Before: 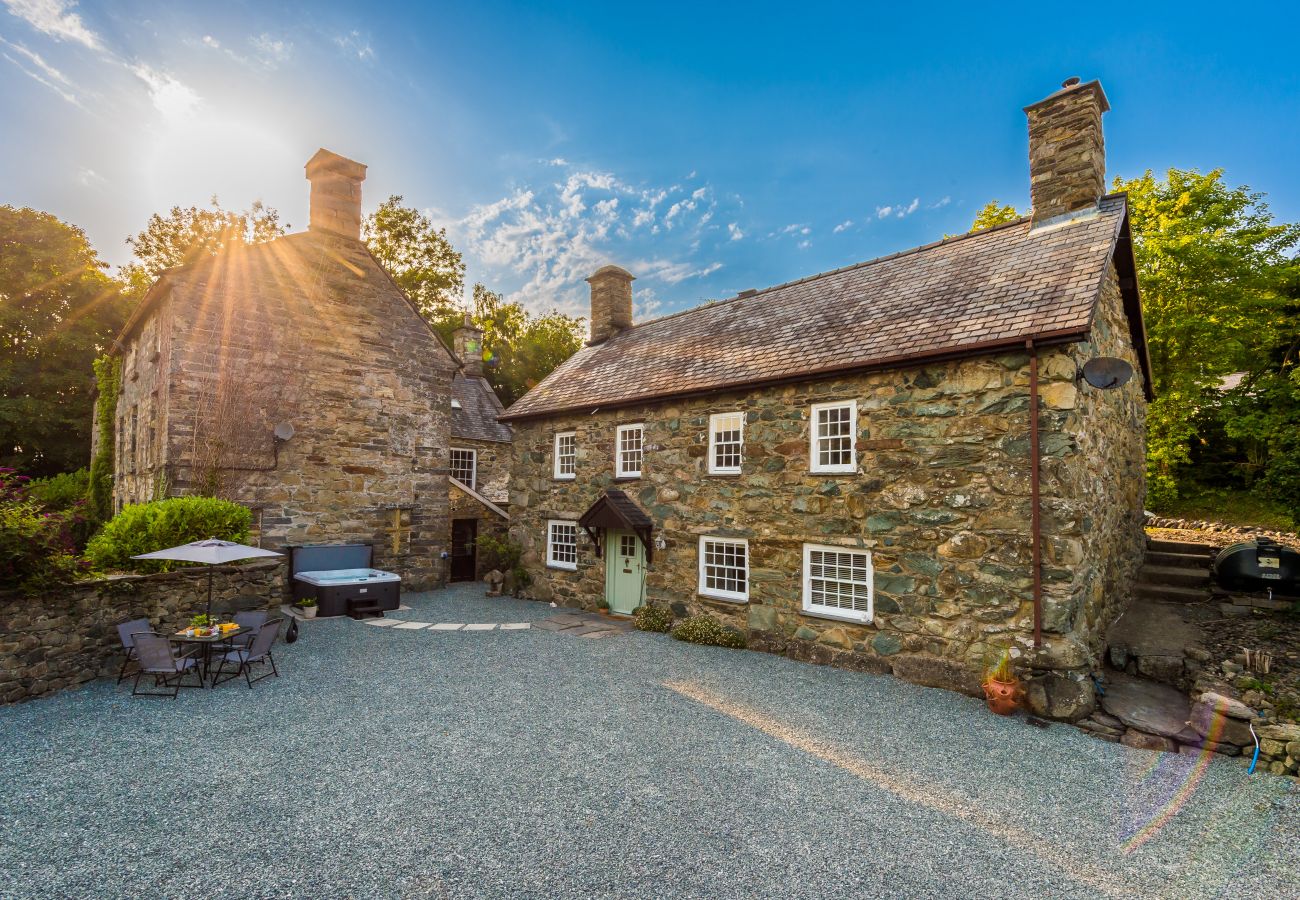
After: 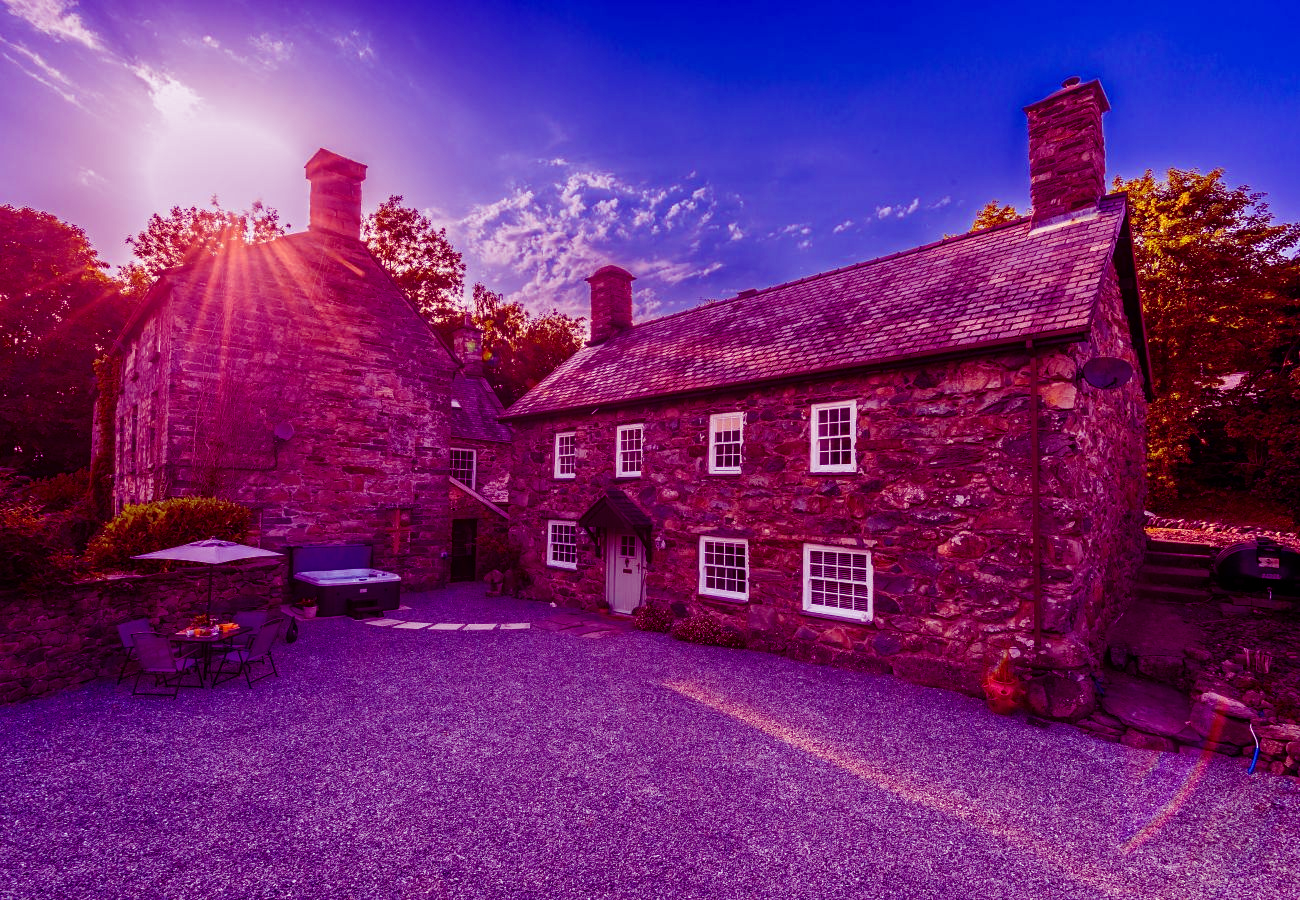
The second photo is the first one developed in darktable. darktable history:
color balance: lift [1, 1, 0.101, 1]
